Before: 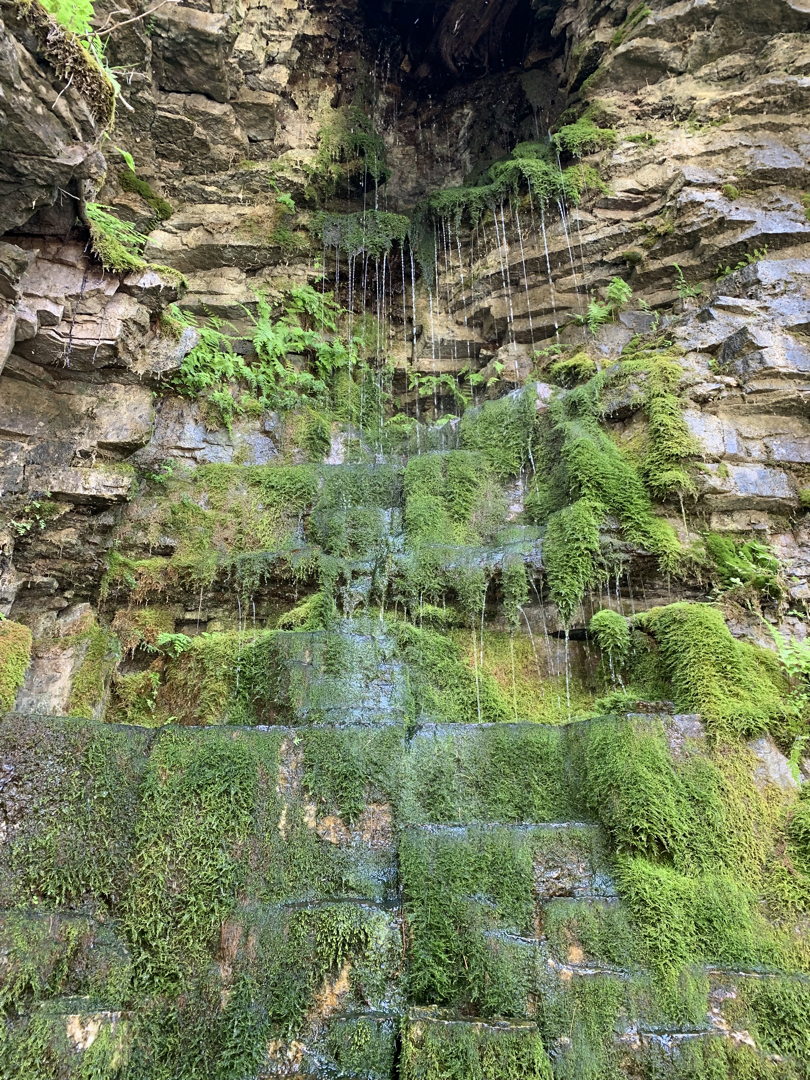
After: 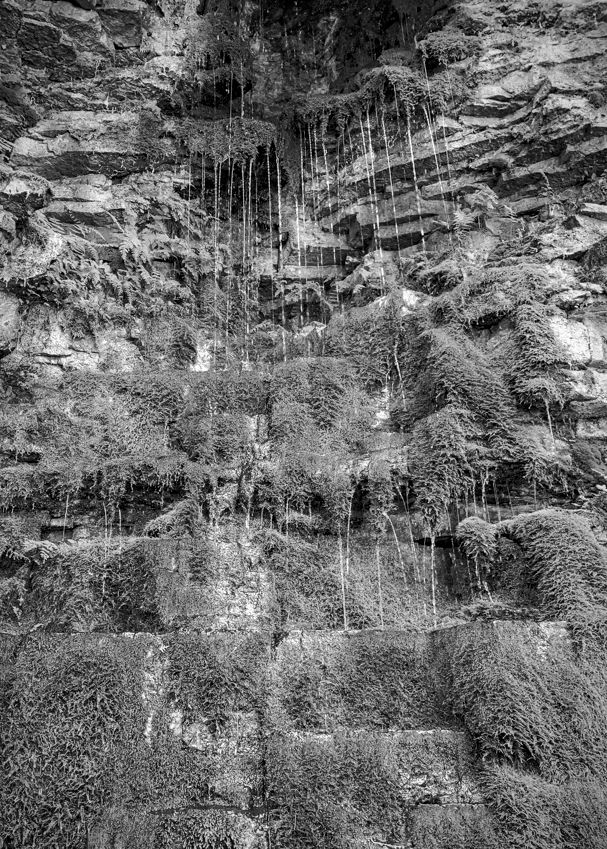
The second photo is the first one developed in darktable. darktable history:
local contrast: on, module defaults
tone curve: curves: ch0 [(0, 0) (0.003, 0.003) (0.011, 0.01) (0.025, 0.023) (0.044, 0.041) (0.069, 0.064) (0.1, 0.092) (0.136, 0.125) (0.177, 0.163) (0.224, 0.207) (0.277, 0.255) (0.335, 0.309) (0.399, 0.375) (0.468, 0.459) (0.543, 0.548) (0.623, 0.629) (0.709, 0.716) (0.801, 0.808) (0.898, 0.911) (1, 1)], preserve colors none
color calibration: output gray [0.253, 0.26, 0.487, 0], illuminant as shot in camera, x 0.363, y 0.385, temperature 4545.38 K
crop: left 16.585%, top 8.65%, right 8.384%, bottom 12.648%
vignetting: fall-off start 86.29%, automatic ratio true
haze removal: compatibility mode true, adaptive false
